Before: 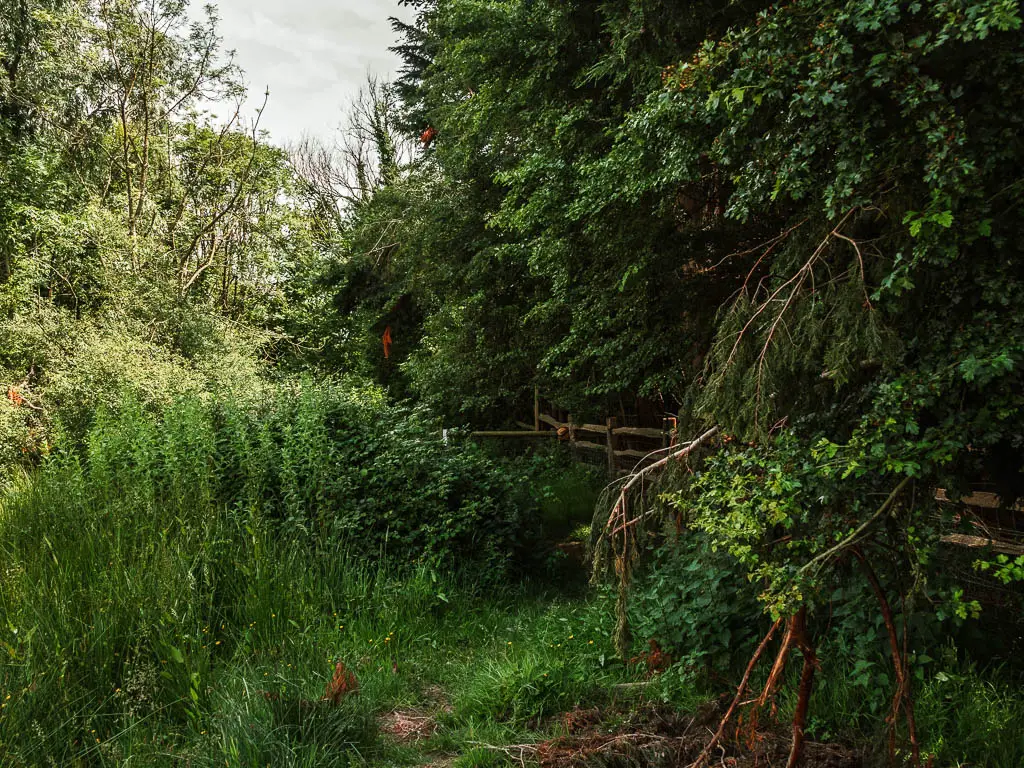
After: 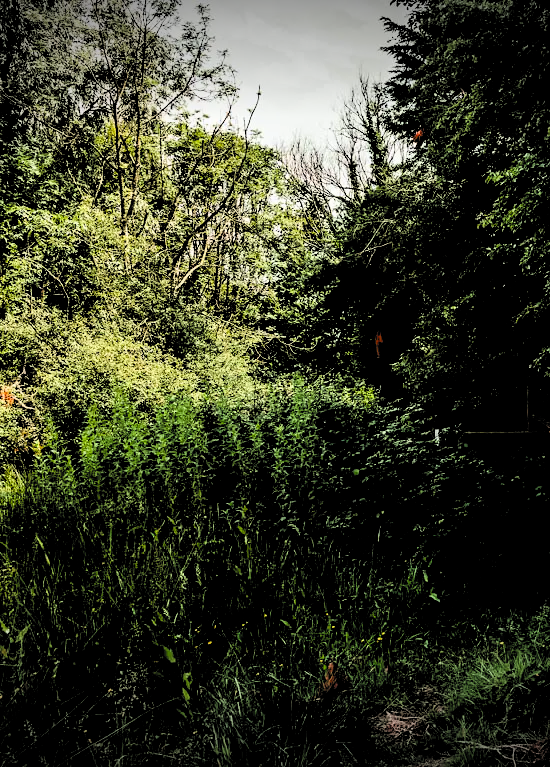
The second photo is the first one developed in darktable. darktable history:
vignetting: fall-off start 100.21%, brightness -0.7, width/height ratio 1.304, unbound false
filmic rgb: middle gray luminance 13.65%, black relative exposure -1.91 EV, white relative exposure 3.11 EV, target black luminance 0%, hardness 1.79, latitude 58.9%, contrast 1.717, highlights saturation mix 6.14%, shadows ↔ highlights balance -37.39%, color science v4 (2020)
crop: left 0.791%, right 45.445%, bottom 0.079%
